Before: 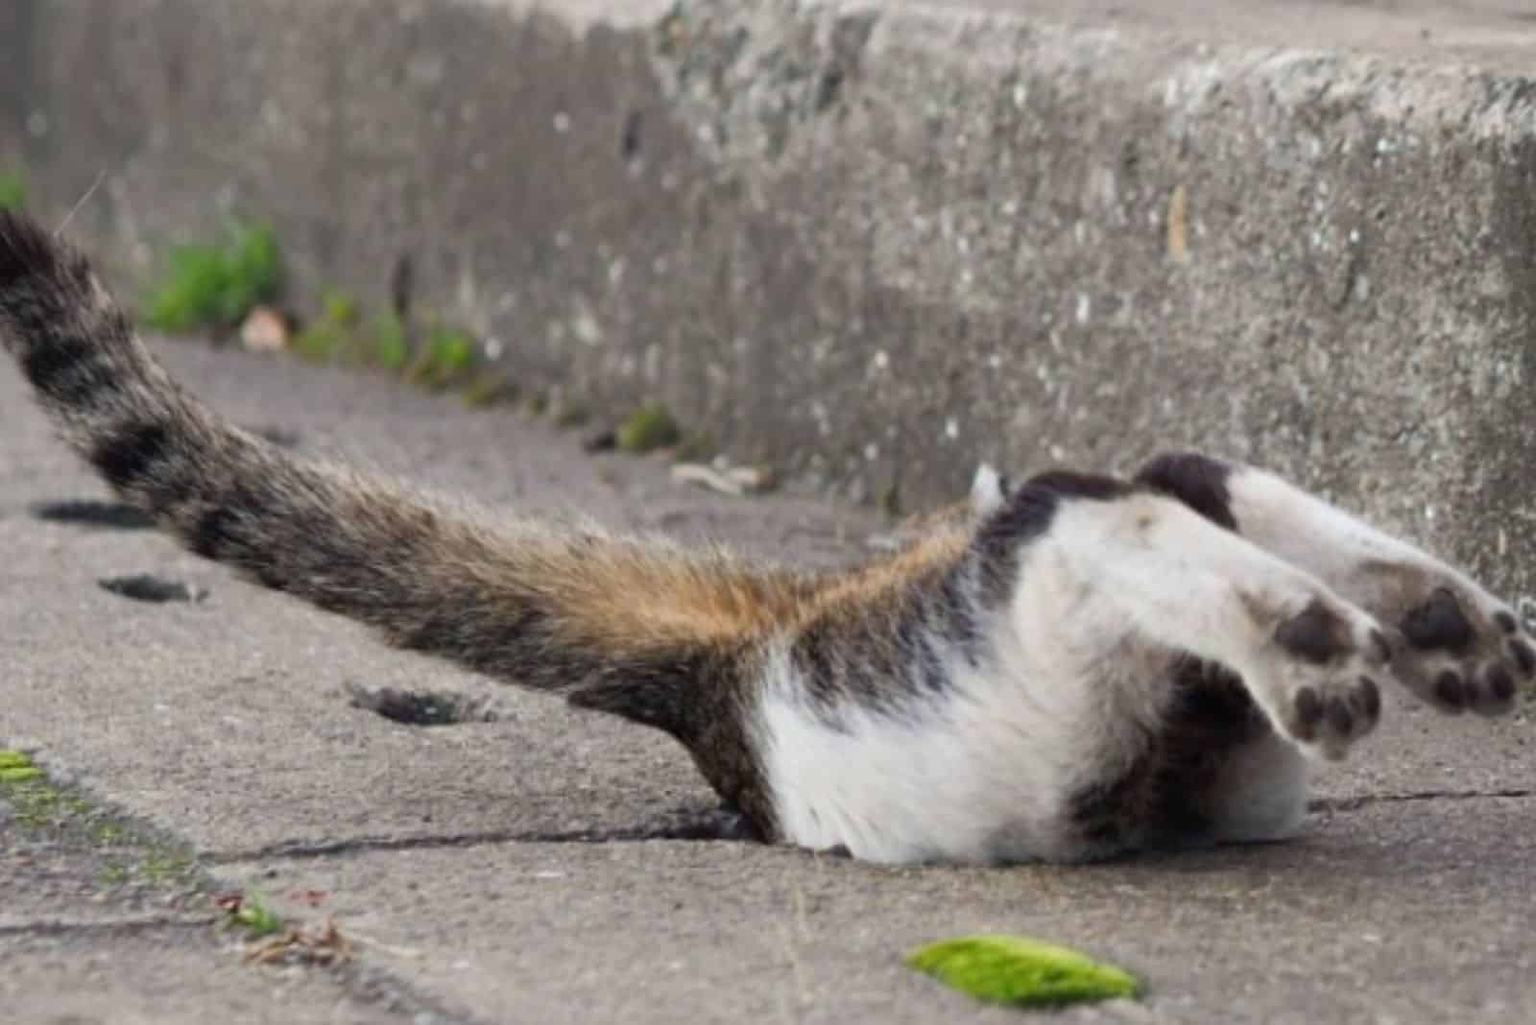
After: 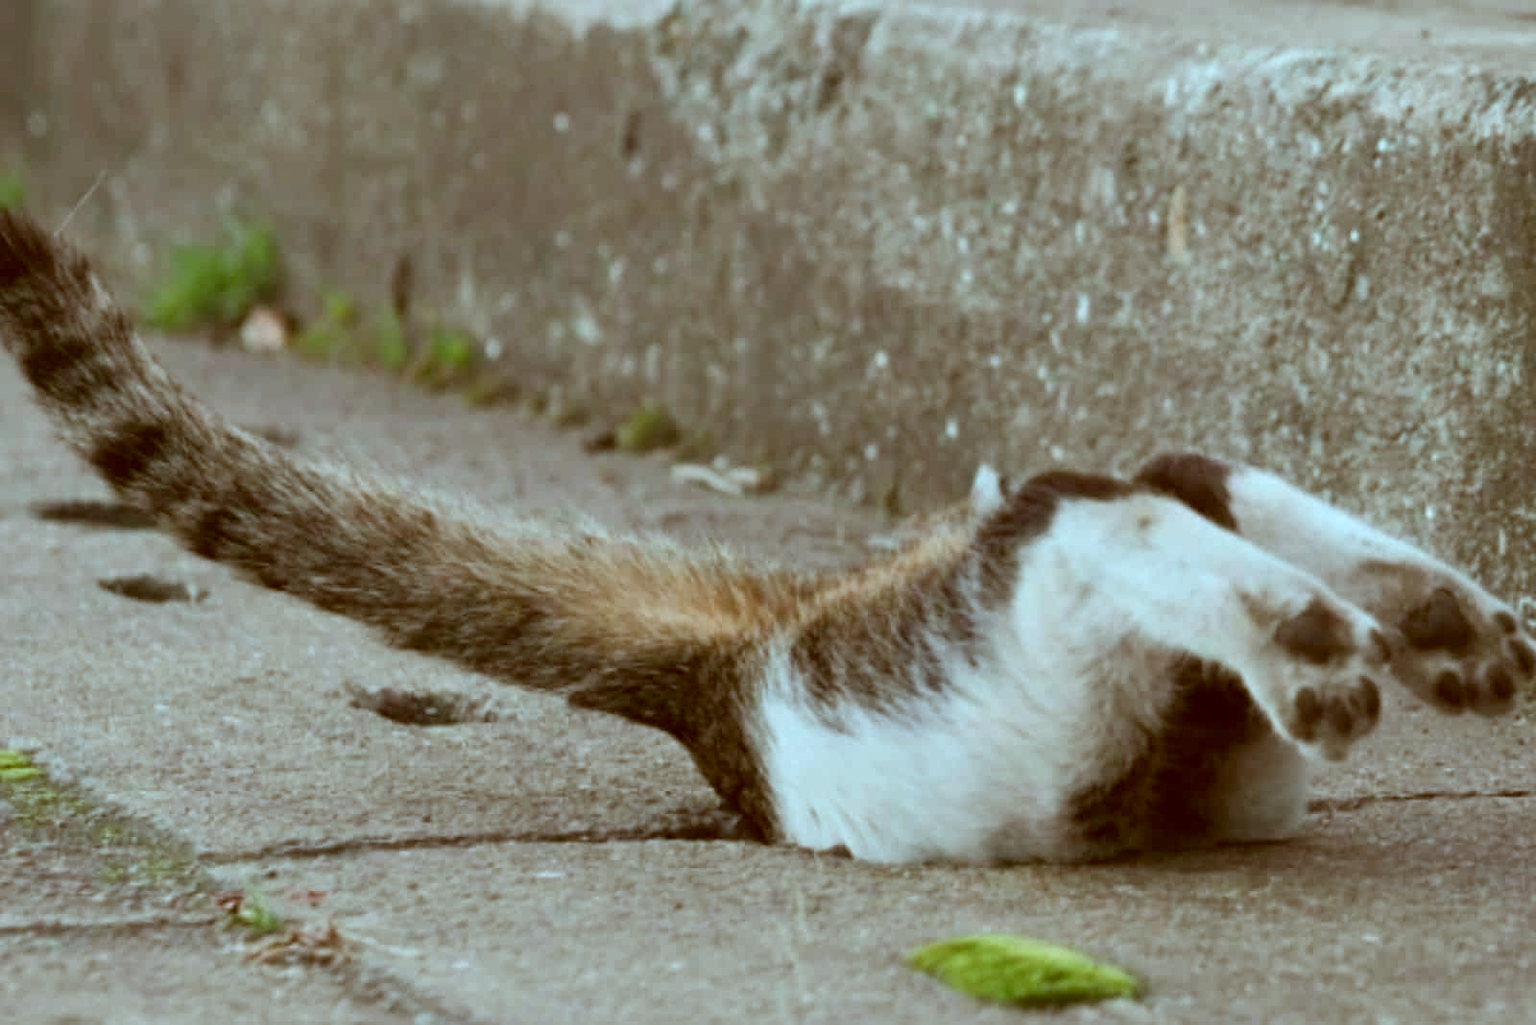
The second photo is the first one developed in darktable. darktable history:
color correction: highlights a* -14.49, highlights b* -15.91, shadows a* 10.26, shadows b* 29.49
contrast brightness saturation: saturation -0.152
